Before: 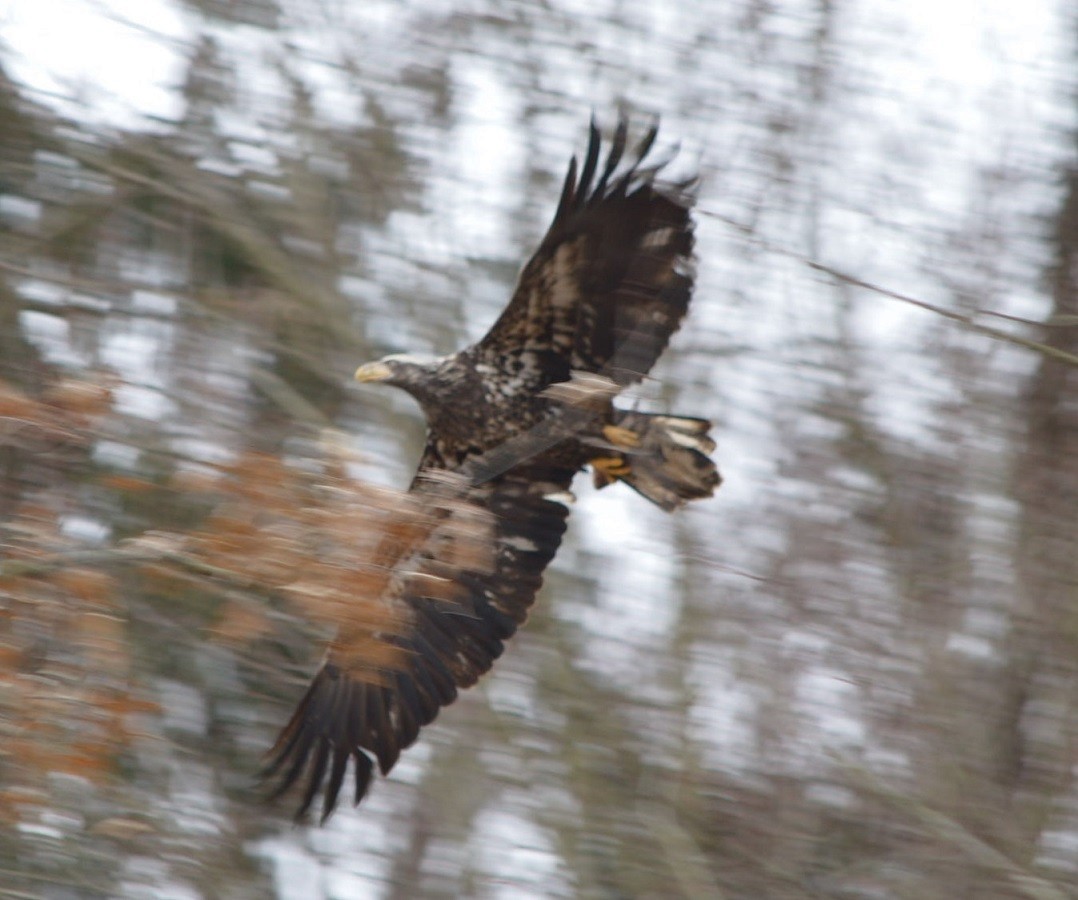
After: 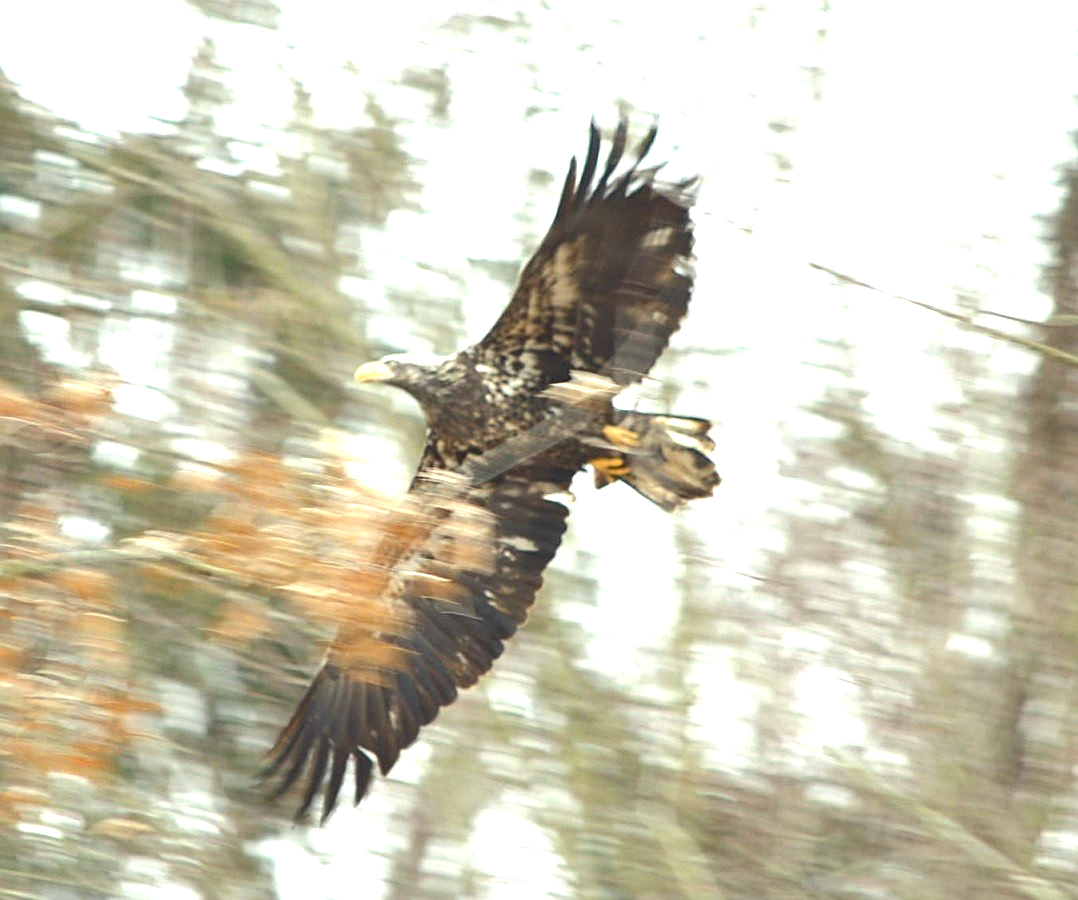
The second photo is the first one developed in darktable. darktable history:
color correction: highlights a* -5.92, highlights b* 11.22
exposure: black level correction 0, exposure 1.463 EV, compensate exposure bias true, compensate highlight preservation false
sharpen: on, module defaults
